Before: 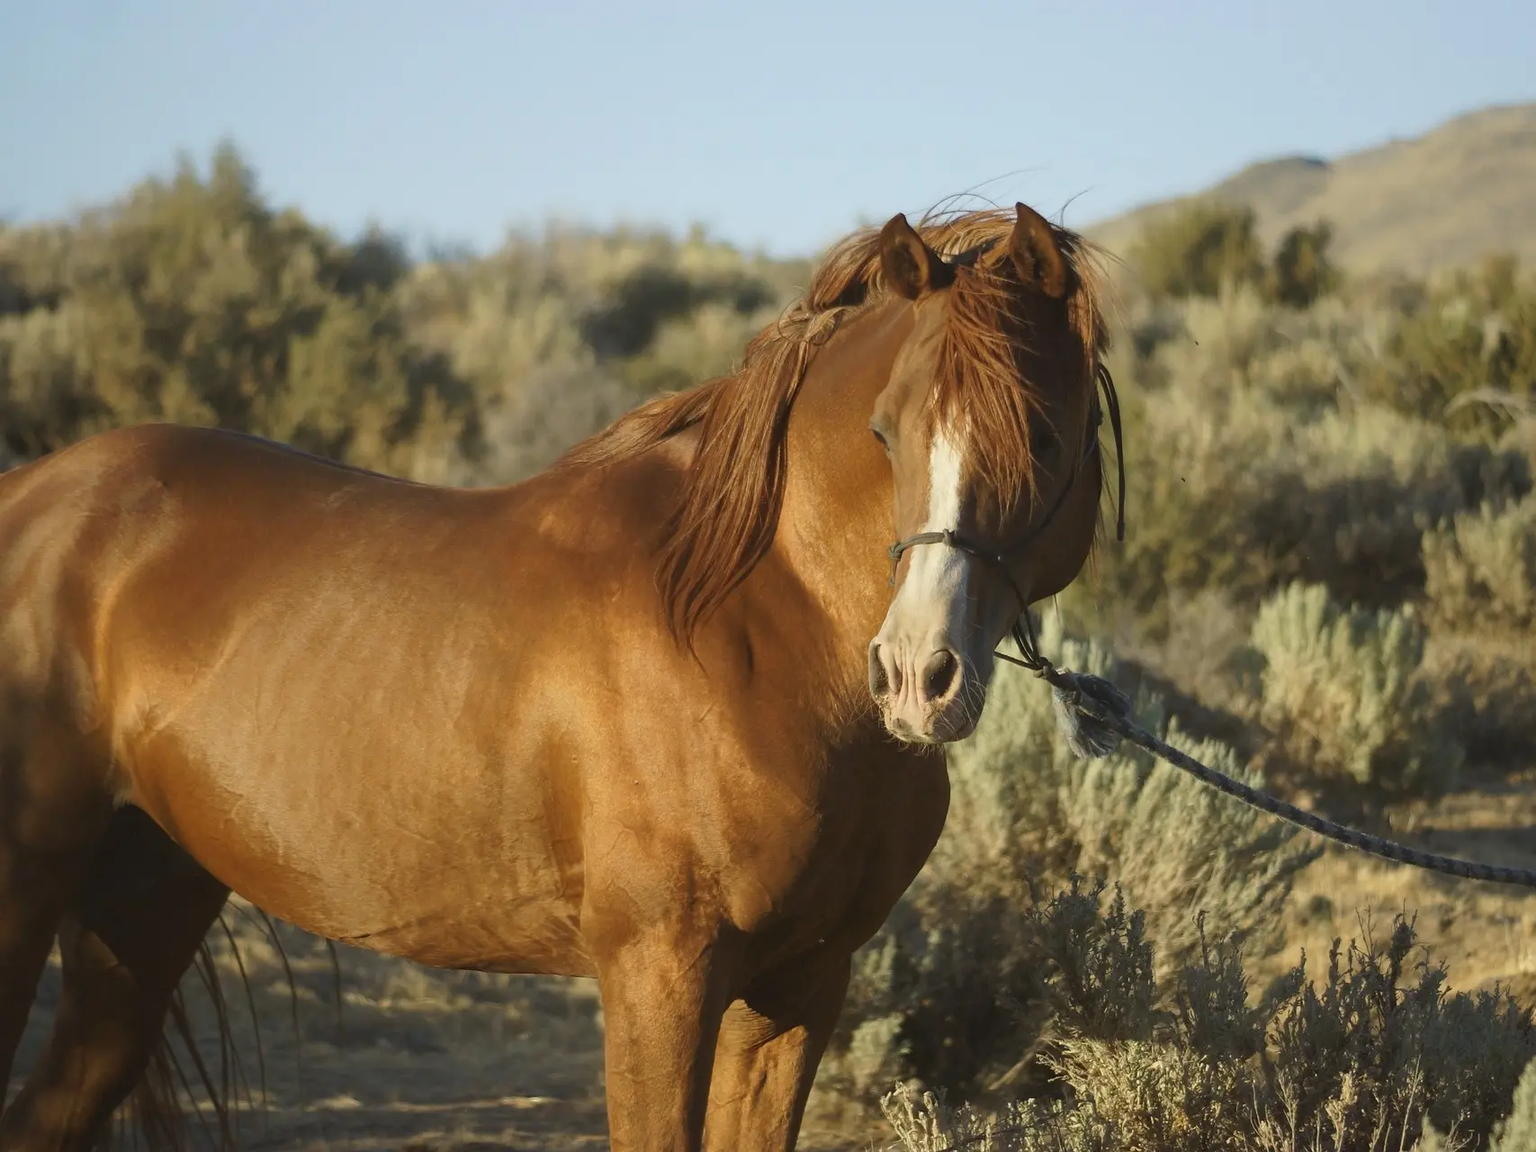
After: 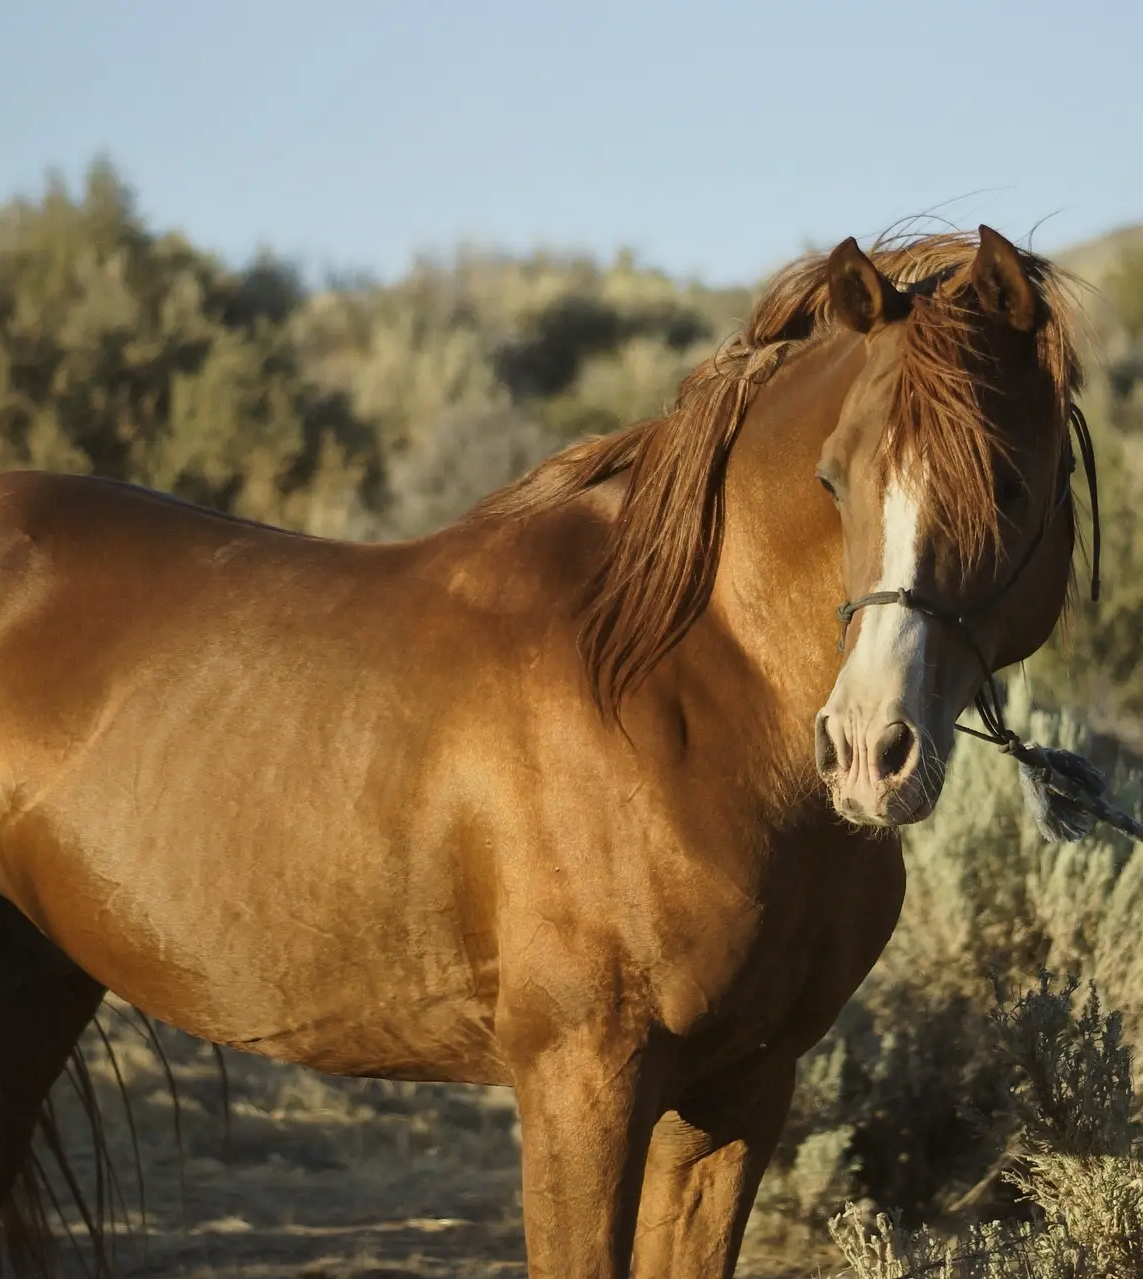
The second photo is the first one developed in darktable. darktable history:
exposure: exposure -0.309 EV, compensate highlight preservation false
crop and rotate: left 8.833%, right 24.174%
tone curve: curves: ch0 [(0, 0) (0.004, 0.002) (0.02, 0.013) (0.218, 0.218) (0.664, 0.718) (0.832, 0.873) (1, 1)]
local contrast: mode bilateral grid, contrast 20, coarseness 49, detail 120%, midtone range 0.2
